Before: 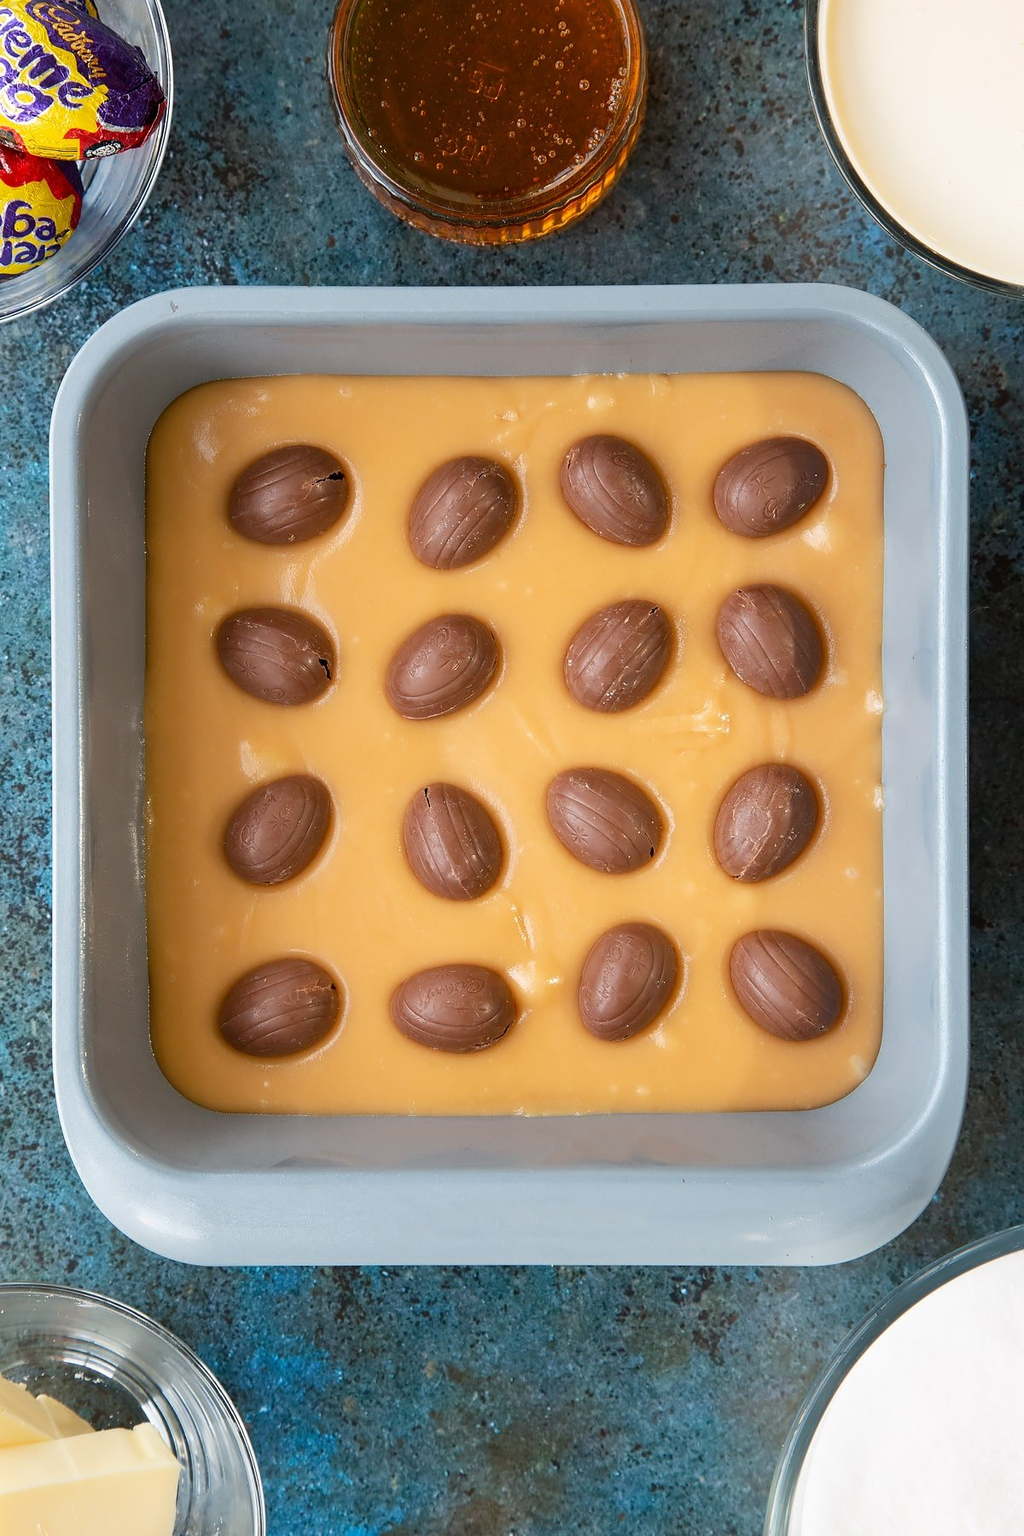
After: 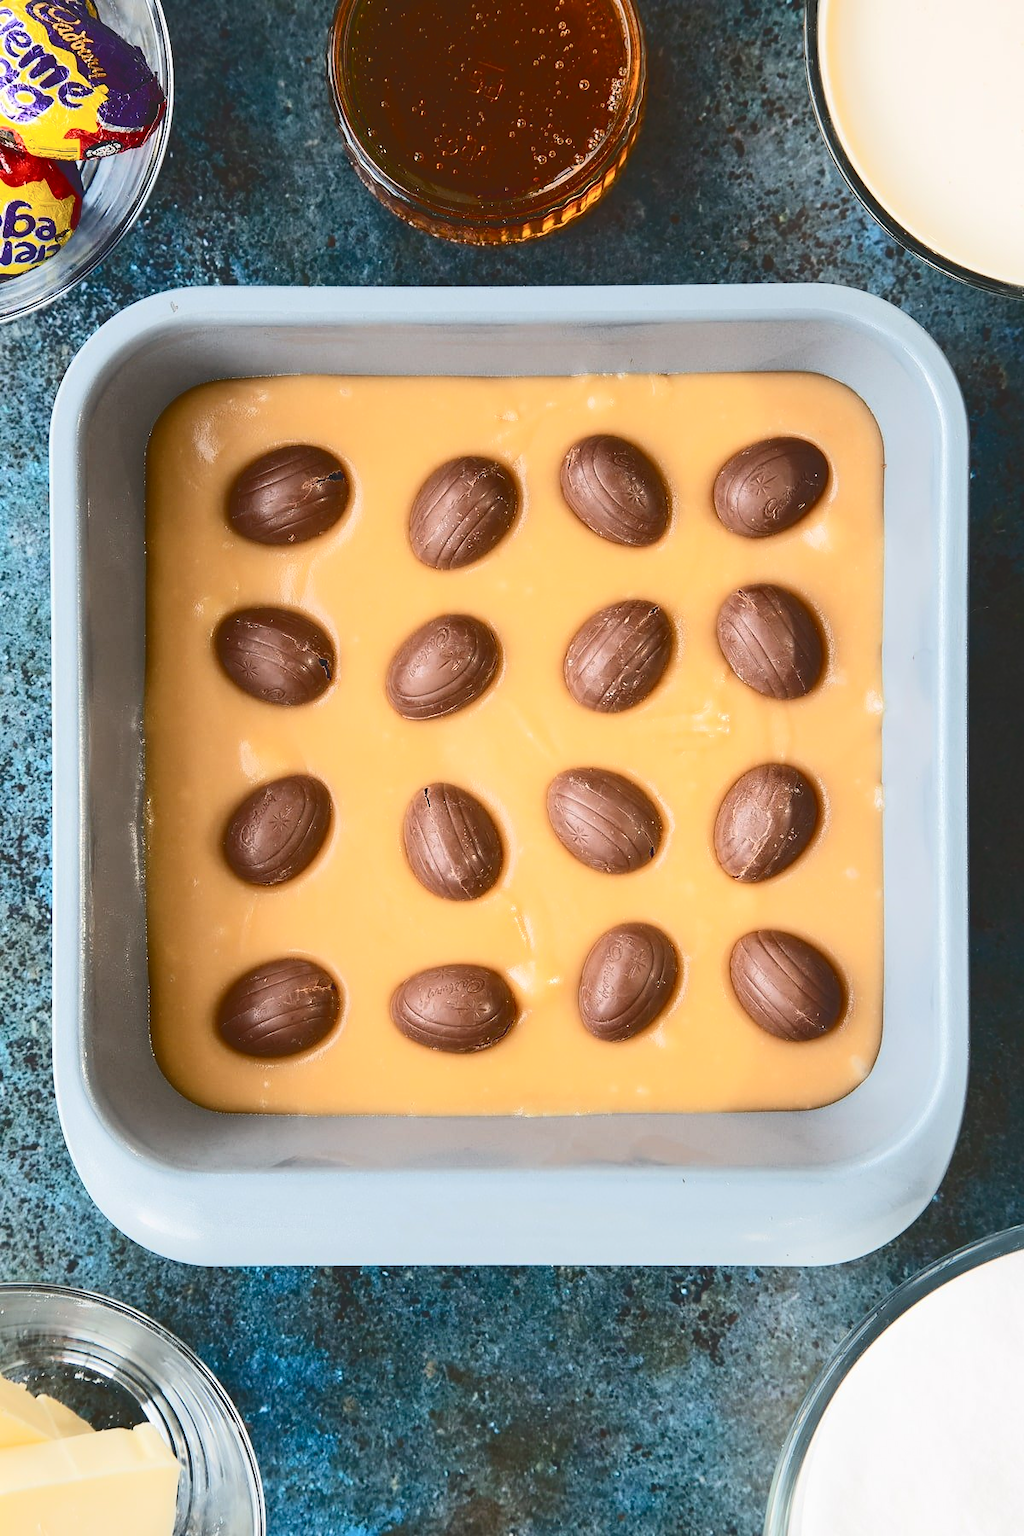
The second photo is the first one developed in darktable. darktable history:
tone curve: curves: ch0 [(0, 0) (0.003, 0.145) (0.011, 0.15) (0.025, 0.15) (0.044, 0.156) (0.069, 0.161) (0.1, 0.169) (0.136, 0.175) (0.177, 0.184) (0.224, 0.196) (0.277, 0.234) (0.335, 0.291) (0.399, 0.391) (0.468, 0.505) (0.543, 0.633) (0.623, 0.742) (0.709, 0.826) (0.801, 0.882) (0.898, 0.93) (1, 1)], color space Lab, independent channels, preserve colors none
